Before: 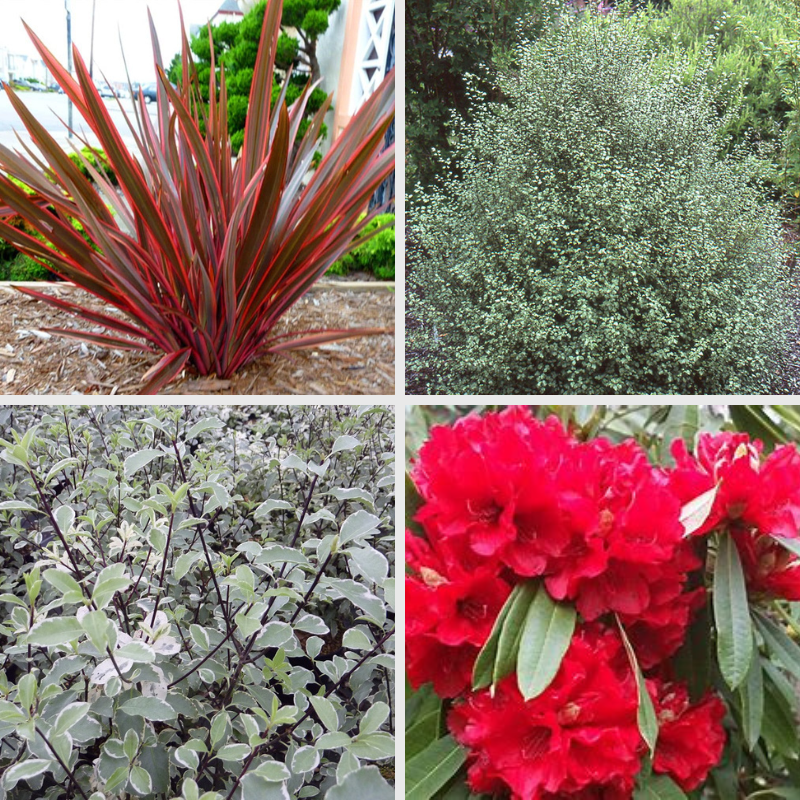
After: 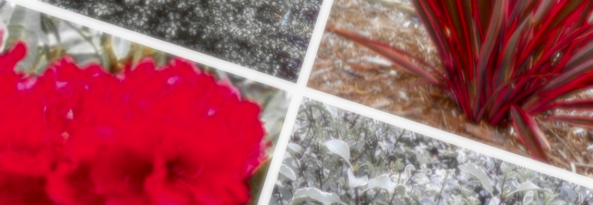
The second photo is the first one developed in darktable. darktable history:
local contrast: on, module defaults
soften: size 8.67%, mix 49%
rotate and perspective: rotation -1.68°, lens shift (vertical) -0.146, crop left 0.049, crop right 0.912, crop top 0.032, crop bottom 0.96
color zones: curves: ch0 [(0, 0.363) (0.128, 0.373) (0.25, 0.5) (0.402, 0.407) (0.521, 0.525) (0.63, 0.559) (0.729, 0.662) (0.867, 0.471)]; ch1 [(0, 0.515) (0.136, 0.618) (0.25, 0.5) (0.378, 0) (0.516, 0) (0.622, 0.593) (0.737, 0.819) (0.87, 0.593)]; ch2 [(0, 0.529) (0.128, 0.471) (0.282, 0.451) (0.386, 0.662) (0.516, 0.525) (0.633, 0.554) (0.75, 0.62) (0.875, 0.441)]
crop and rotate: angle 16.12°, top 30.835%, bottom 35.653%
